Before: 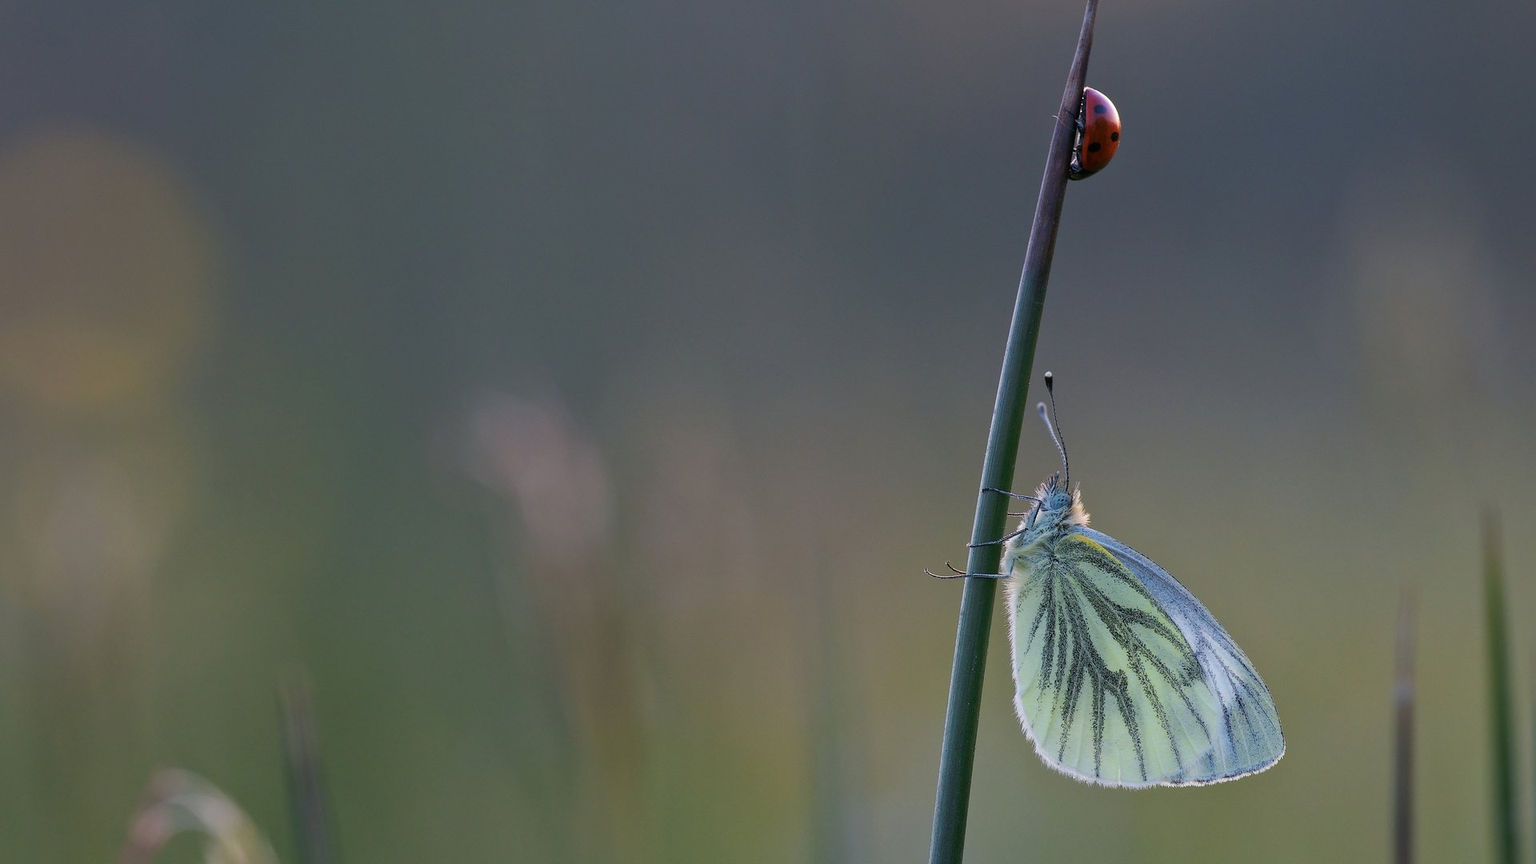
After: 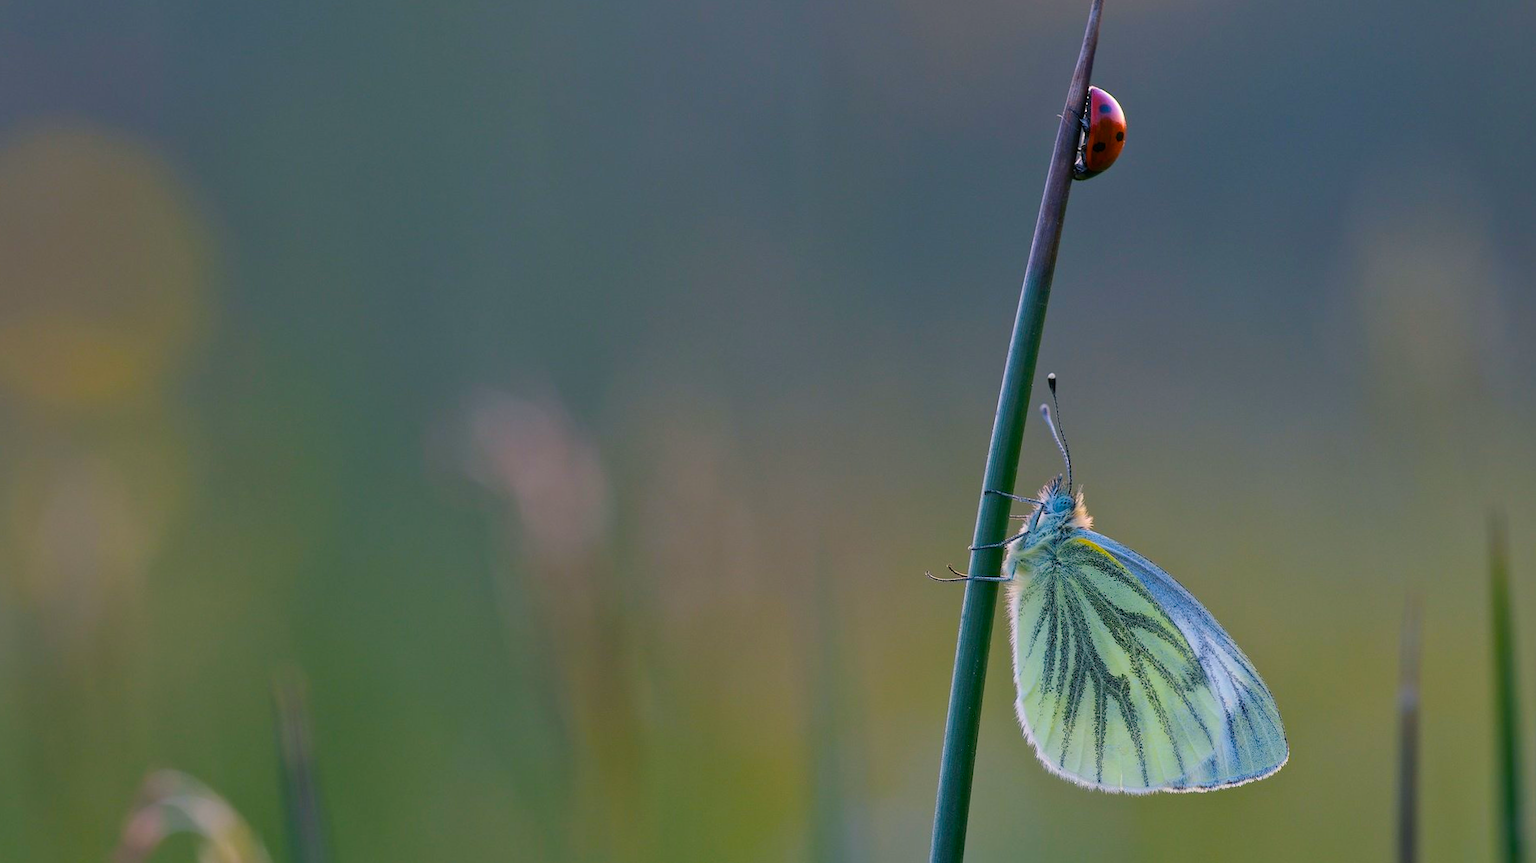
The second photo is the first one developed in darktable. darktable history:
shadows and highlights: soften with gaussian
crop and rotate: angle -0.283°
color balance rgb: shadows lift › chroma 2.015%, shadows lift › hue 185.5°, highlights gain › chroma 1.016%, highlights gain › hue 60.26°, perceptual saturation grading › global saturation 30.792%, global vibrance 34.405%
